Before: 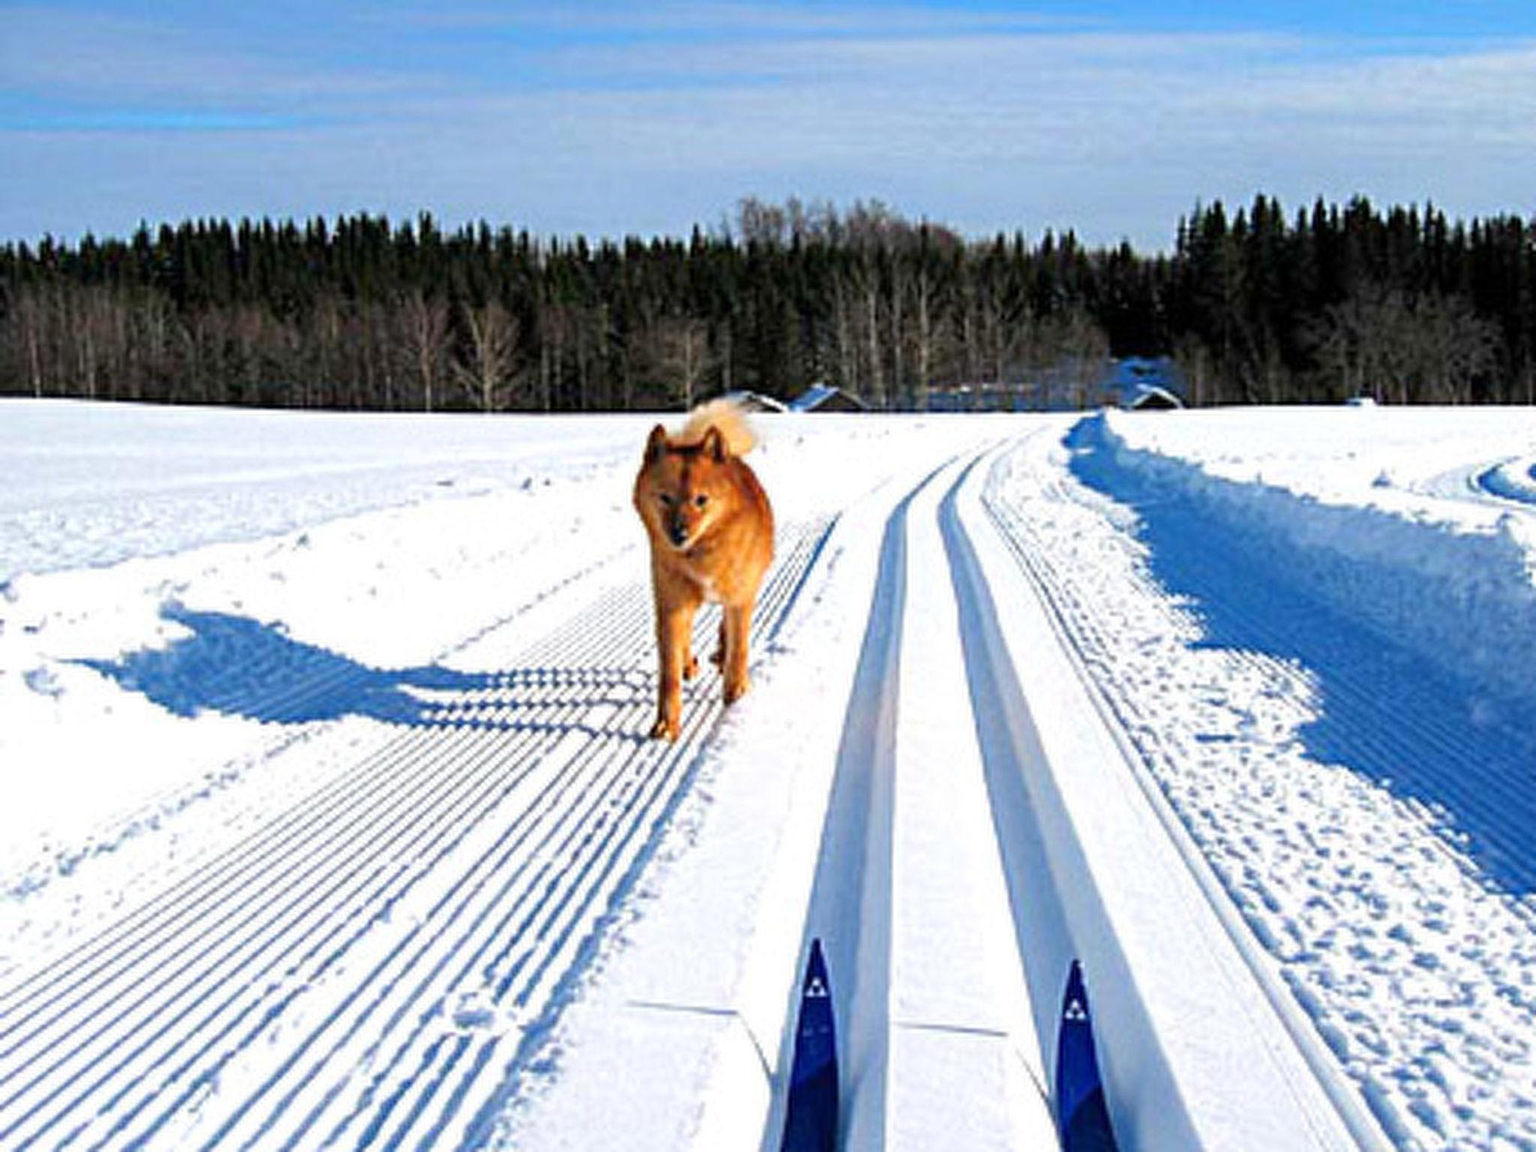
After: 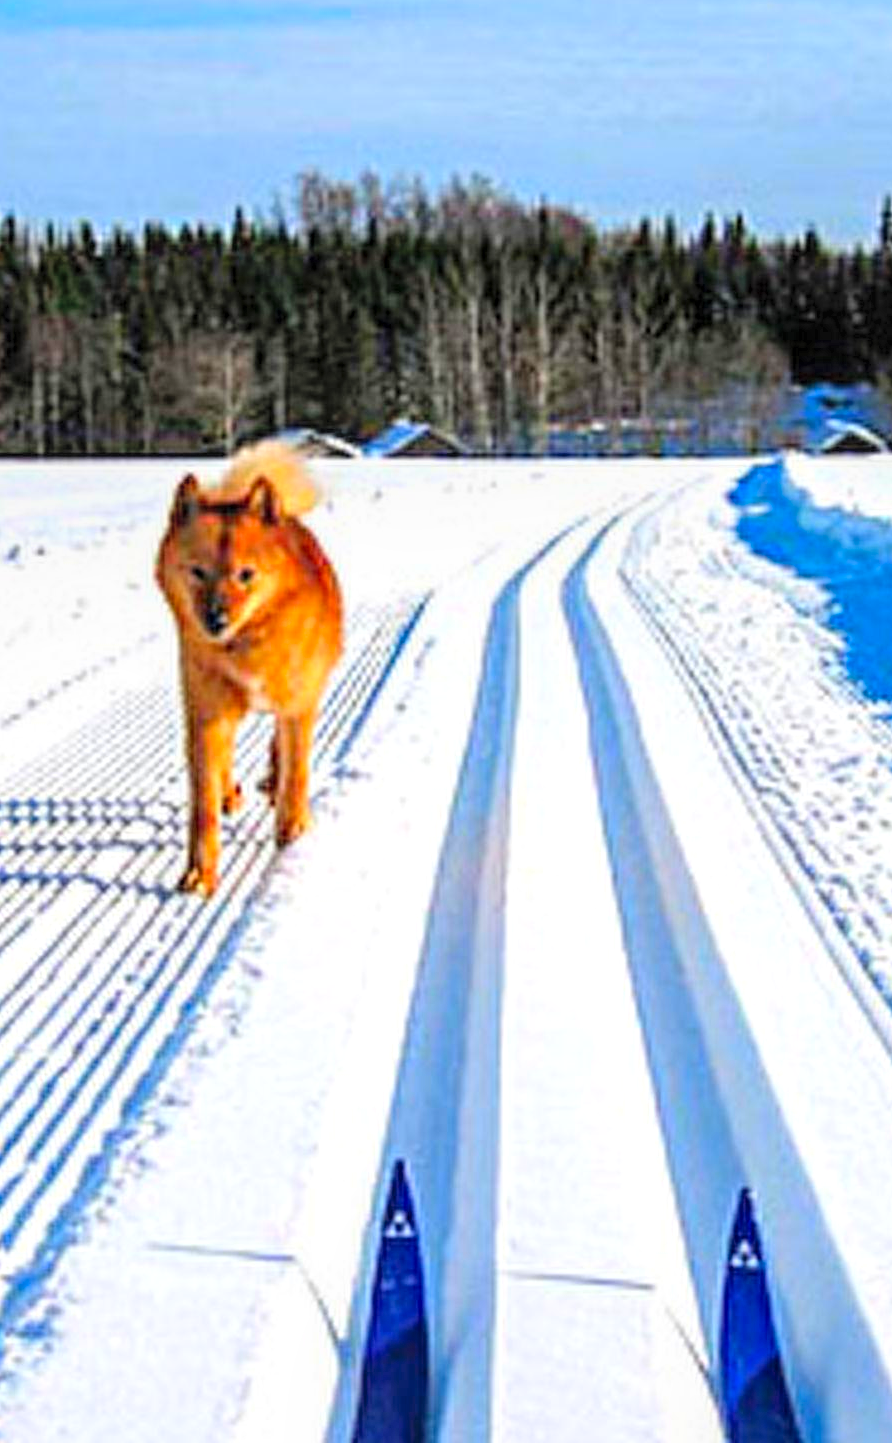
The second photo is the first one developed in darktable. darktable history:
crop: left 33.683%, top 6%, right 22.726%
contrast brightness saturation: contrast 0.067, brightness 0.175, saturation 0.403
local contrast: on, module defaults
